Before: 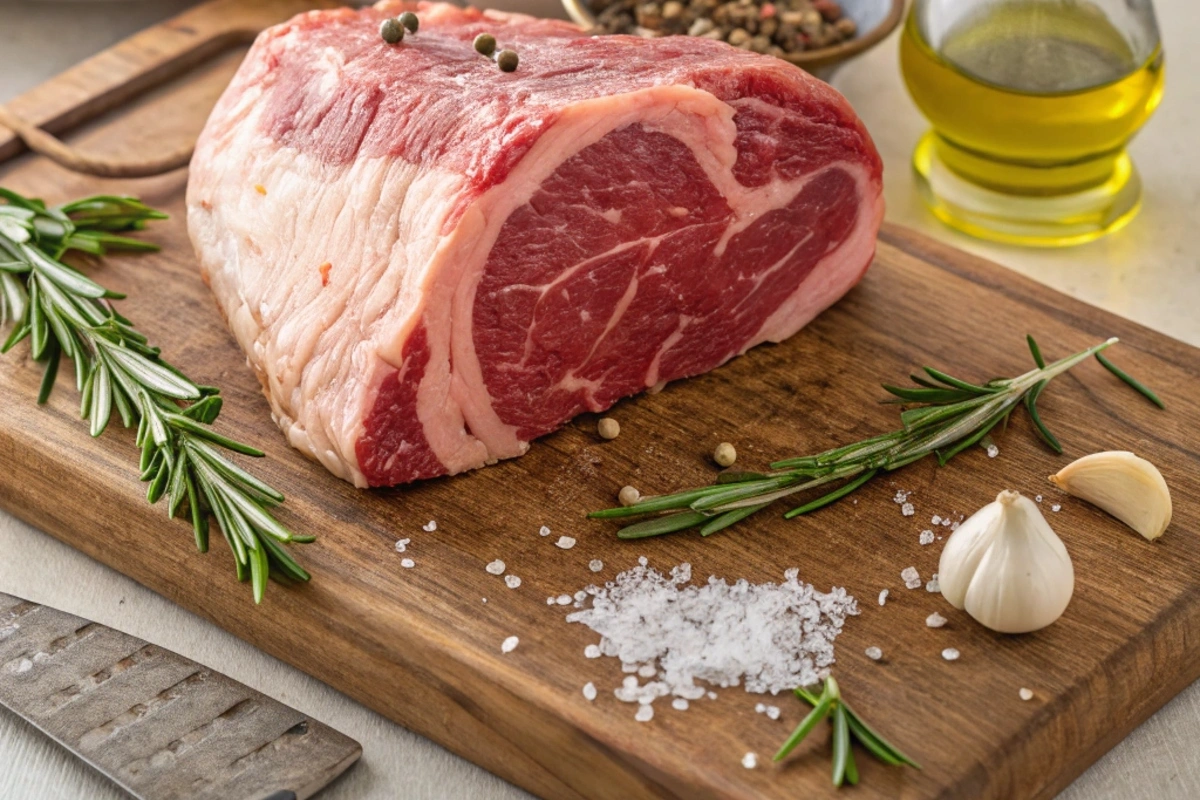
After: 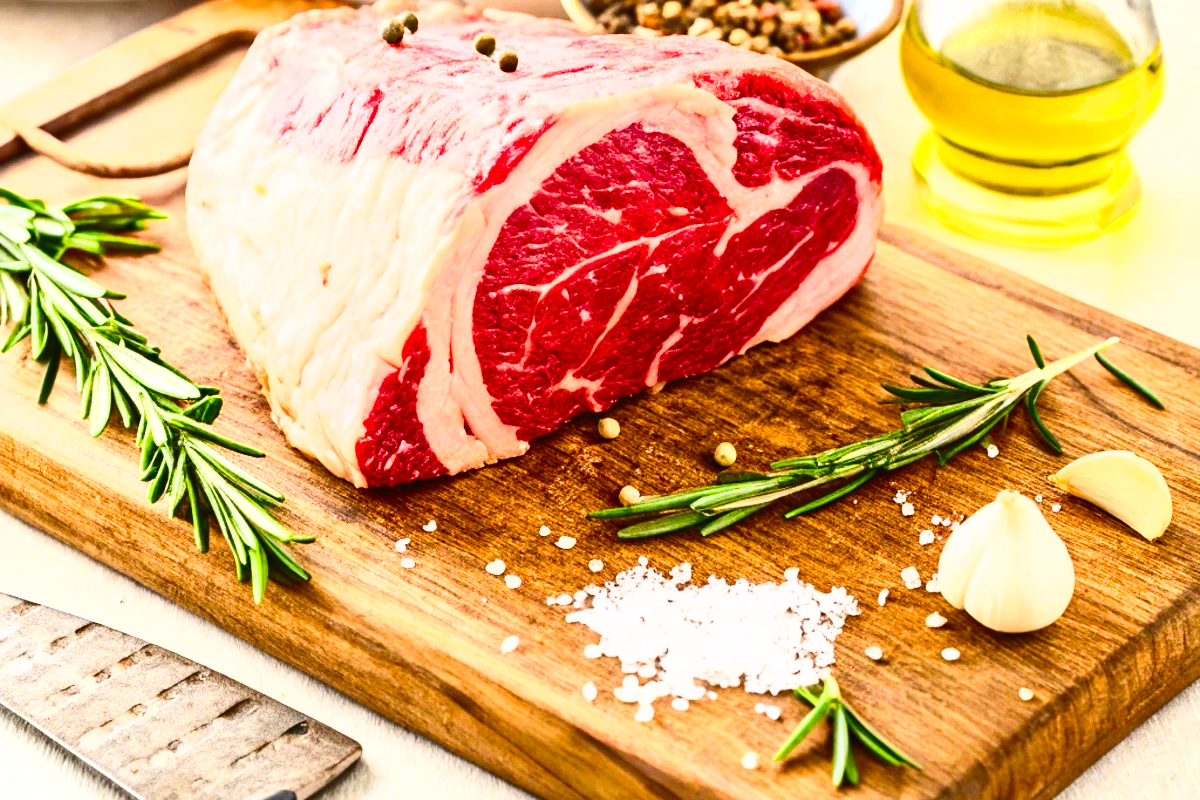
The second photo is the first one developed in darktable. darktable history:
color balance rgb: shadows fall-off 101.981%, perceptual saturation grading › global saturation -0.032%, perceptual saturation grading › highlights -29.001%, perceptual saturation grading › mid-tones 29.884%, perceptual saturation grading › shadows 60.308%, perceptual brilliance grading › global brilliance 17.289%, mask middle-gray fulcrum 22.72%
shadows and highlights: shadows 29.18, highlights -29.42, highlights color adjustment 31.79%, low approximation 0.01, soften with gaussian
contrast brightness saturation: contrast 0.404, brightness 0.045, saturation 0.263
exposure: black level correction -0.002, exposure 0.709 EV, compensate highlight preservation false
